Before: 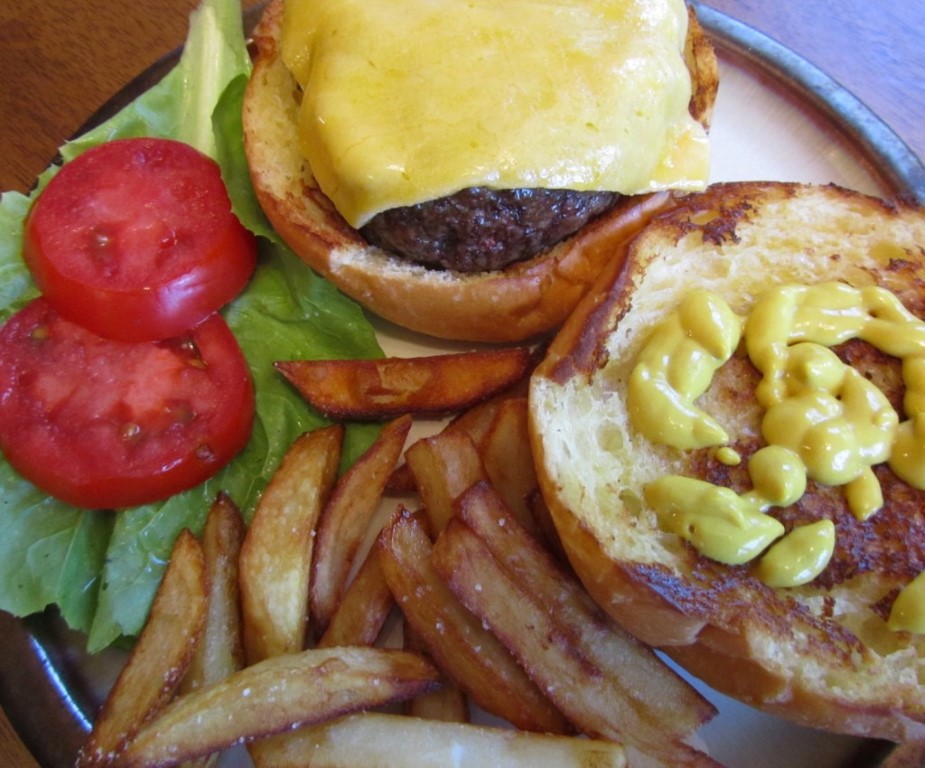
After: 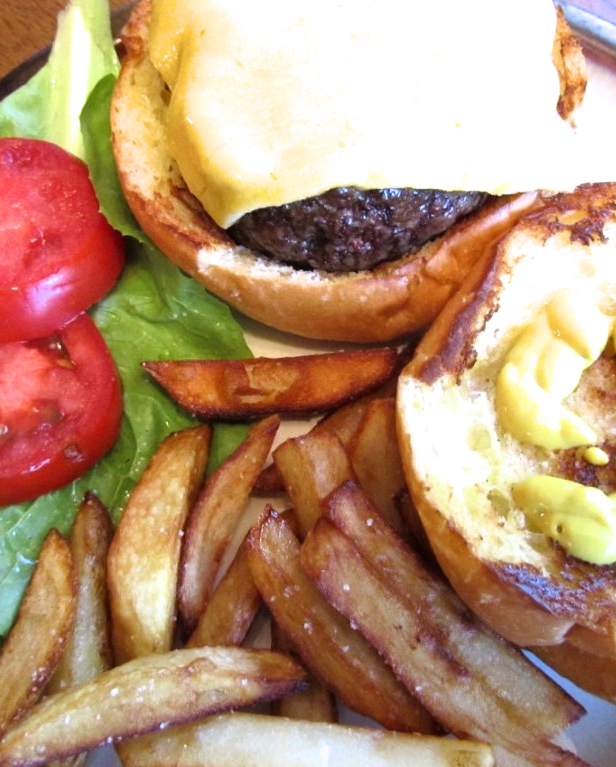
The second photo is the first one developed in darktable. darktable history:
crop and rotate: left 14.292%, right 19.041%
exposure: exposure 0.77 EV, compensate highlight preservation false
filmic rgb: white relative exposure 2.45 EV, hardness 6.33
